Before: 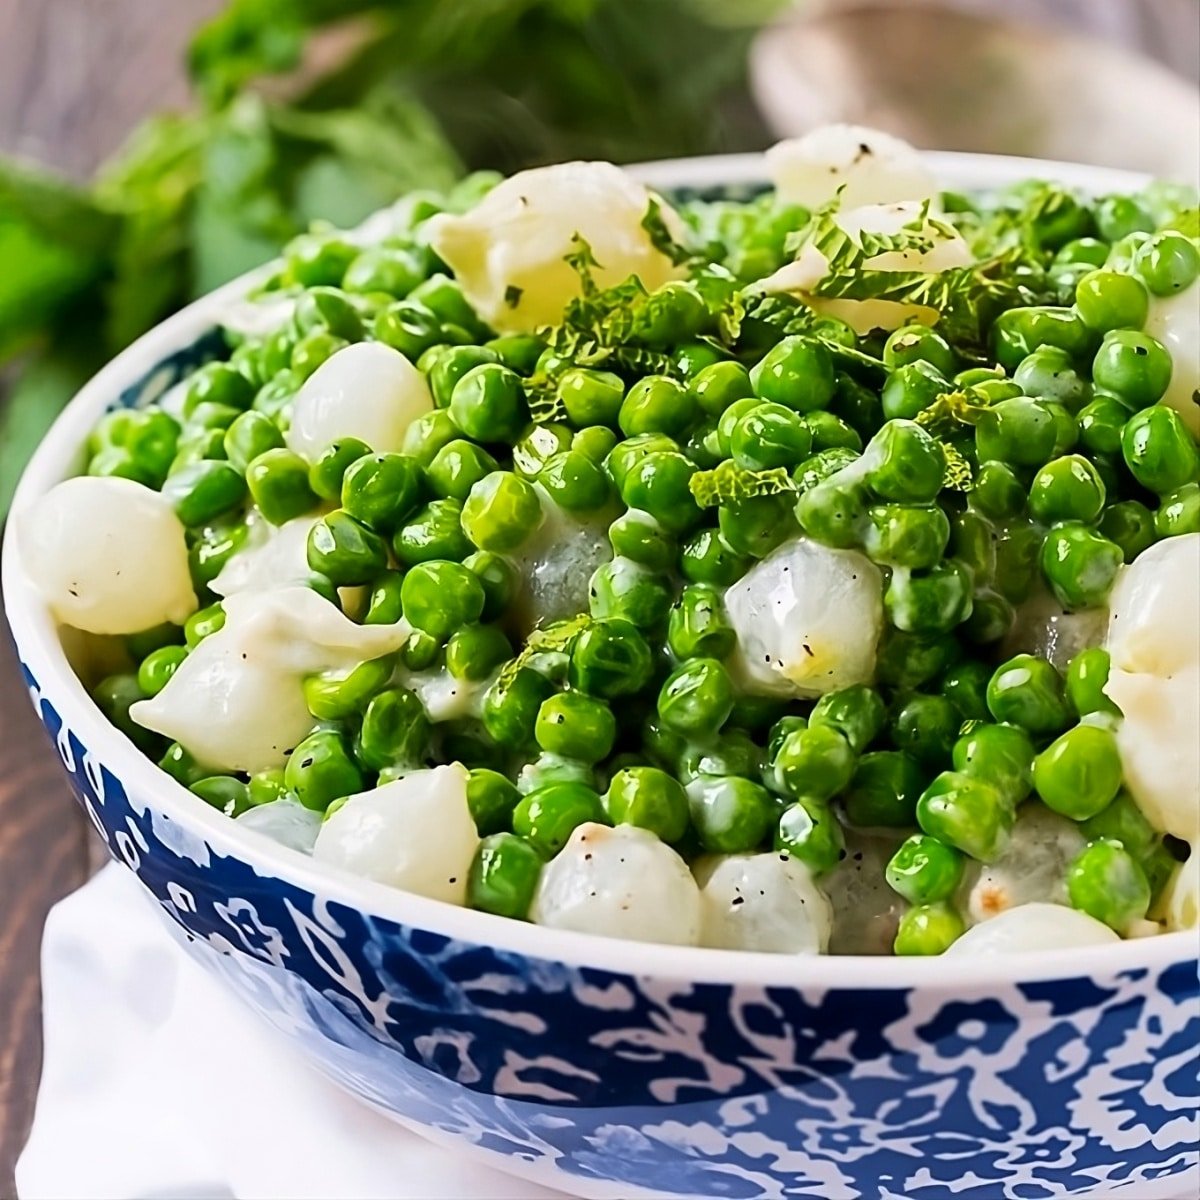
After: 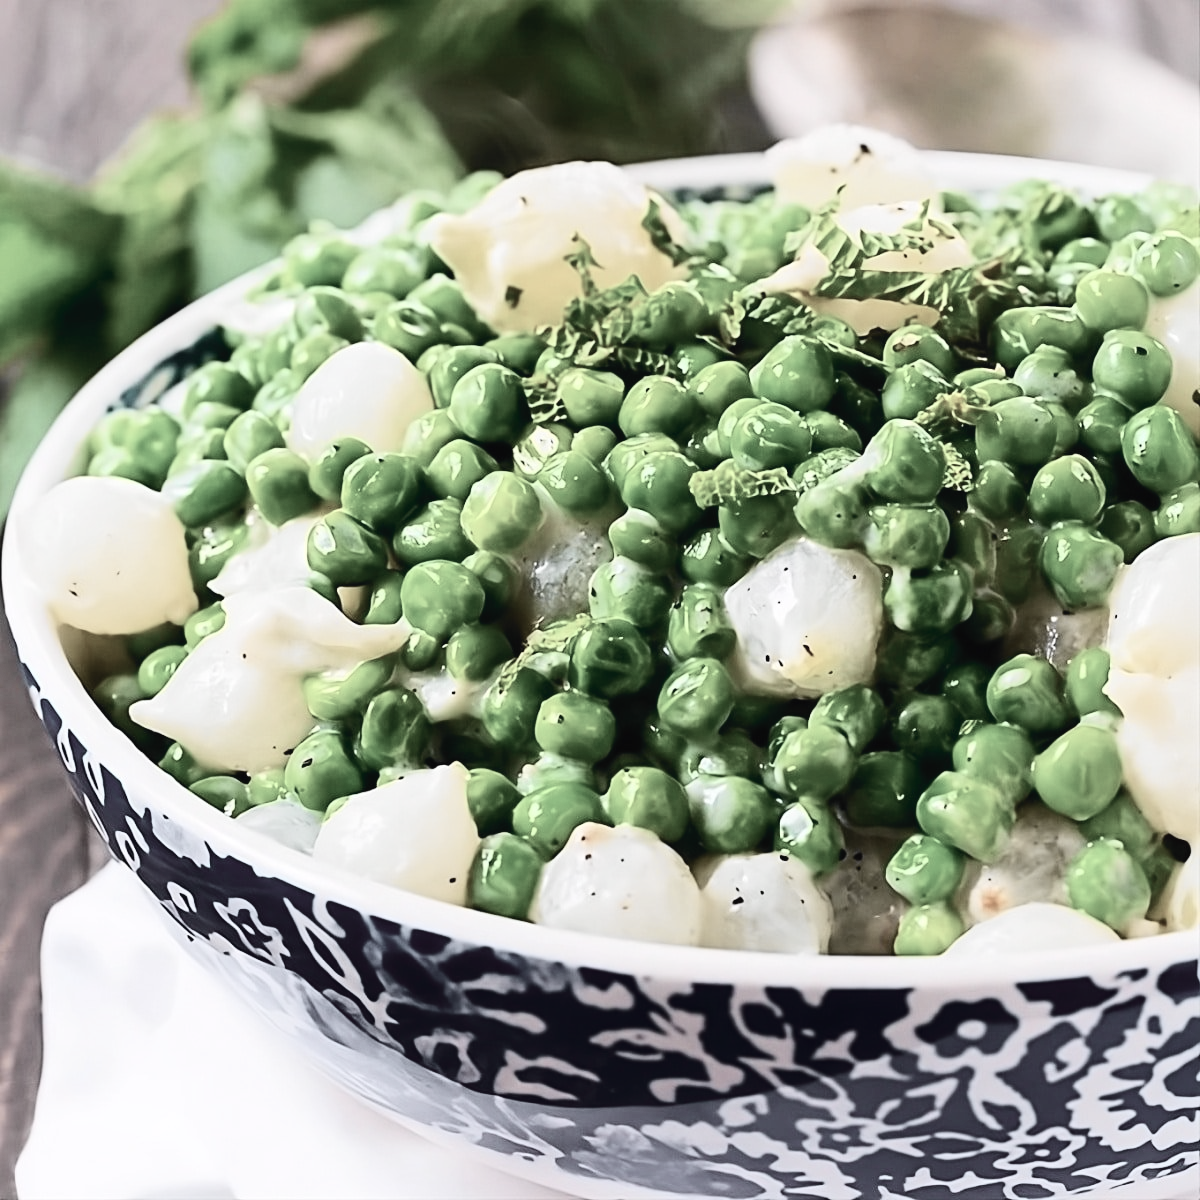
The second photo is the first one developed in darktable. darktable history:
color zones: curves: ch1 [(0, 0.153) (0.143, 0.15) (0.286, 0.151) (0.429, 0.152) (0.571, 0.152) (0.714, 0.151) (0.857, 0.151) (1, 0.153)]
tone curve: curves: ch0 [(0, 0.023) (0.103, 0.087) (0.295, 0.297) (0.445, 0.531) (0.553, 0.665) (0.735, 0.843) (0.994, 1)]; ch1 [(0, 0) (0.427, 0.346) (0.456, 0.426) (0.484, 0.483) (0.509, 0.514) (0.535, 0.56) (0.581, 0.632) (0.646, 0.715) (1, 1)]; ch2 [(0, 0) (0.369, 0.388) (0.449, 0.431) (0.501, 0.495) (0.533, 0.518) (0.572, 0.612) (0.677, 0.752) (1, 1)], color space Lab, independent channels, preserve colors none
